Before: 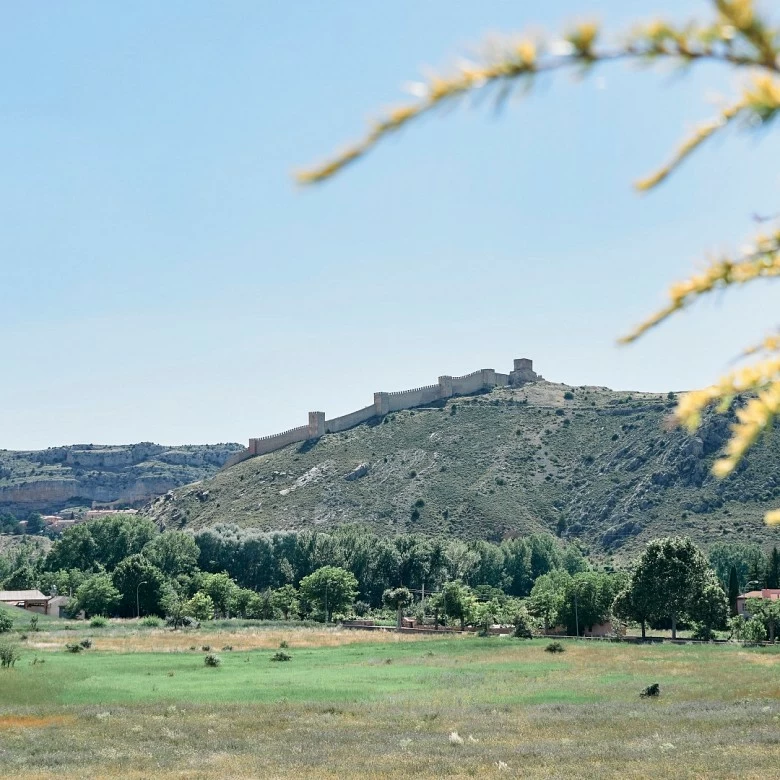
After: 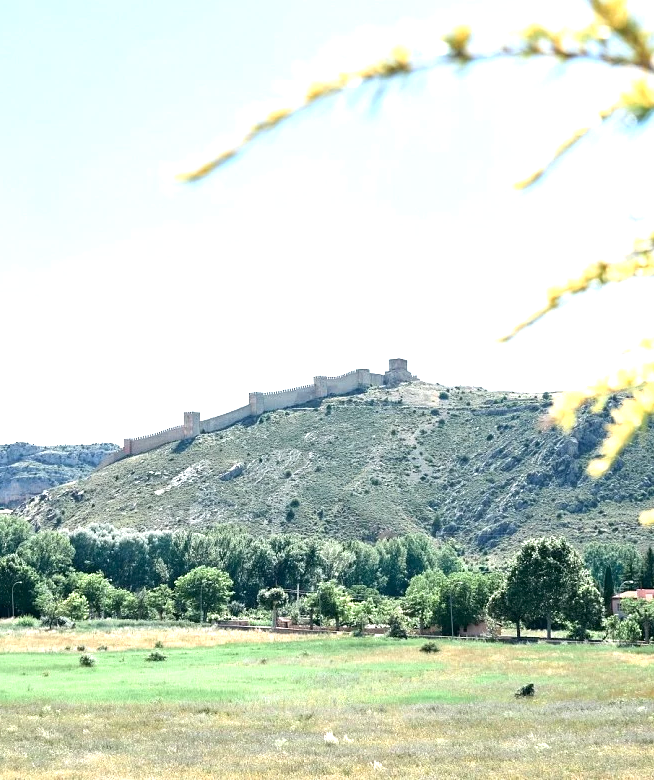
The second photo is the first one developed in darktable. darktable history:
exposure: black level correction 0.001, exposure 1.05 EV, compensate exposure bias true, compensate highlight preservation false
crop: left 16.145%
